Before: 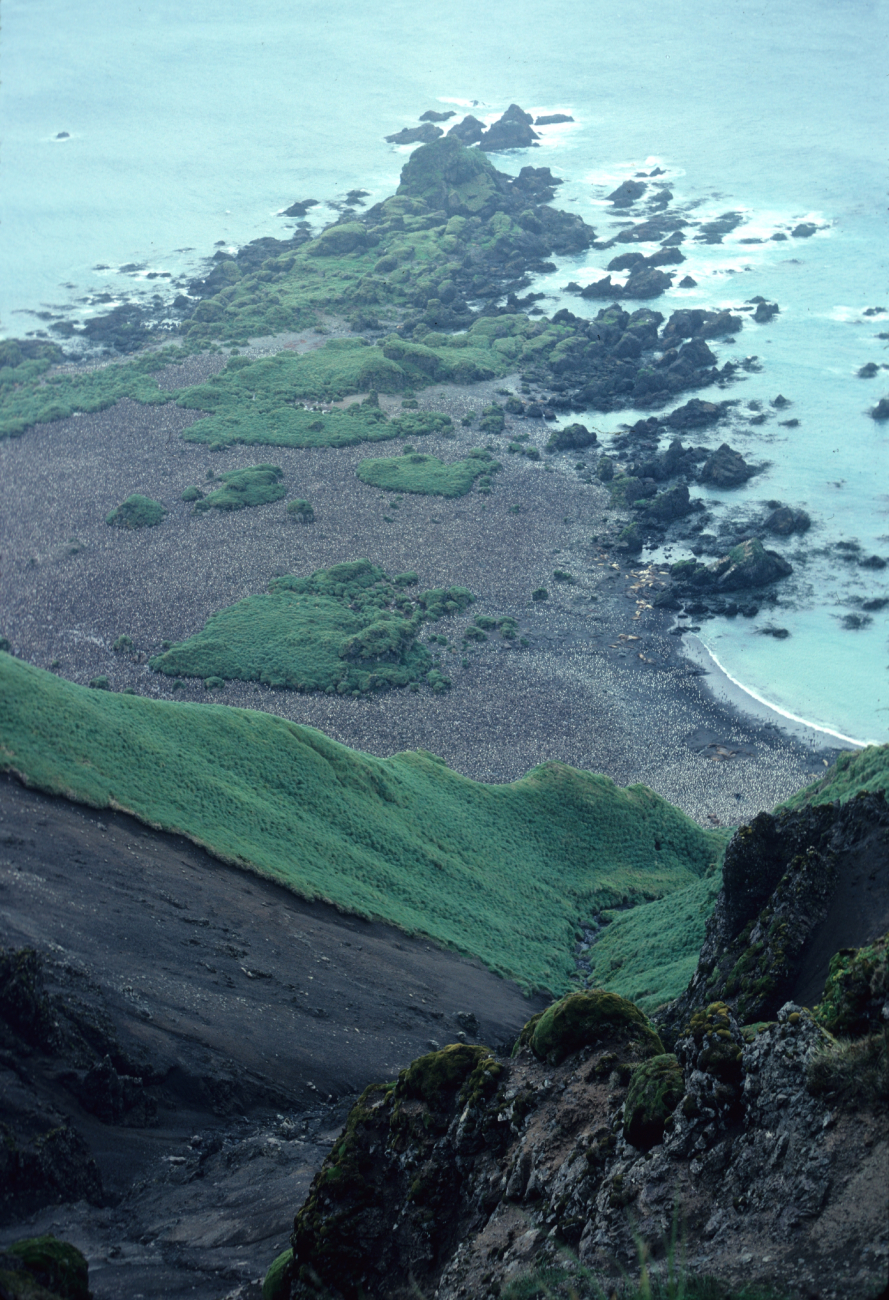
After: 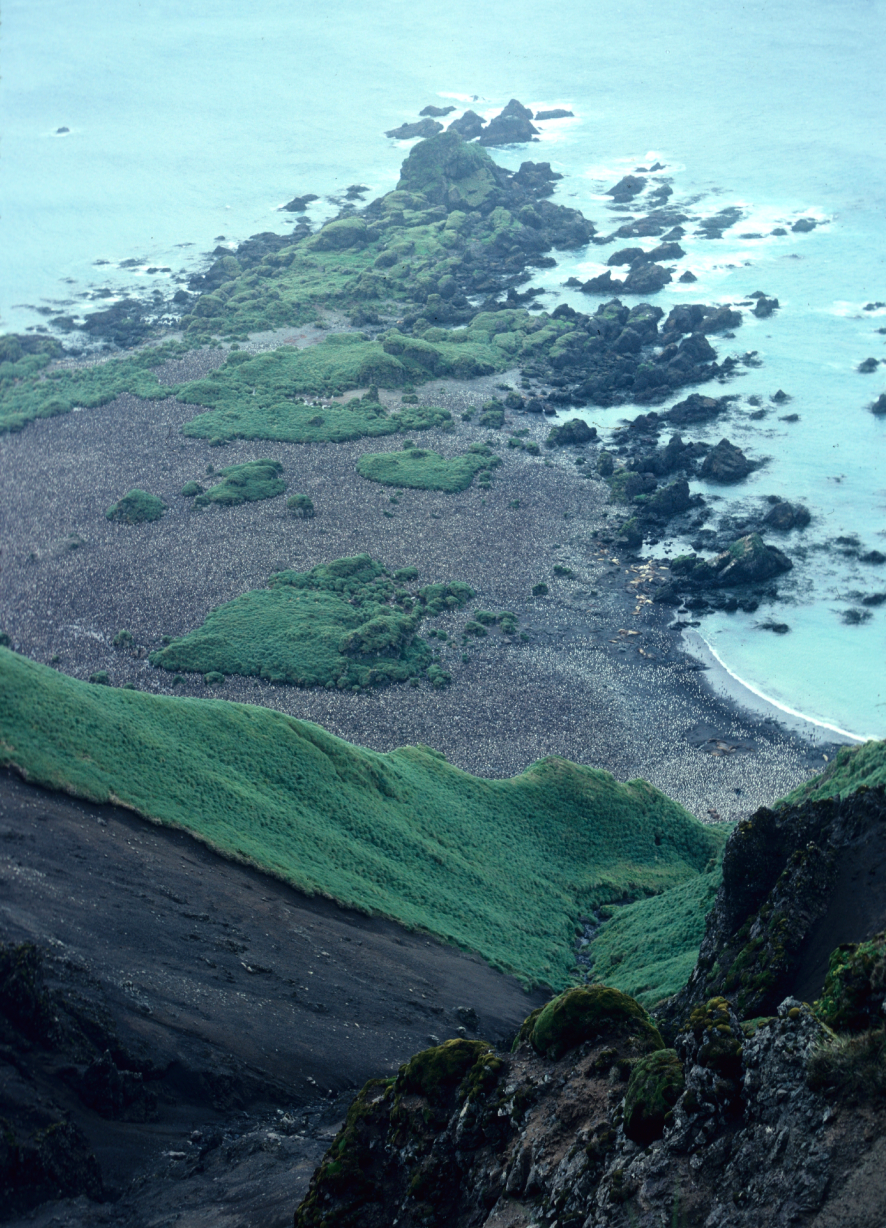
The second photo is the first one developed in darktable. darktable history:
crop: top 0.448%, right 0.264%, bottom 5.045%
contrast brightness saturation: contrast 0.15, brightness -0.01, saturation 0.1
